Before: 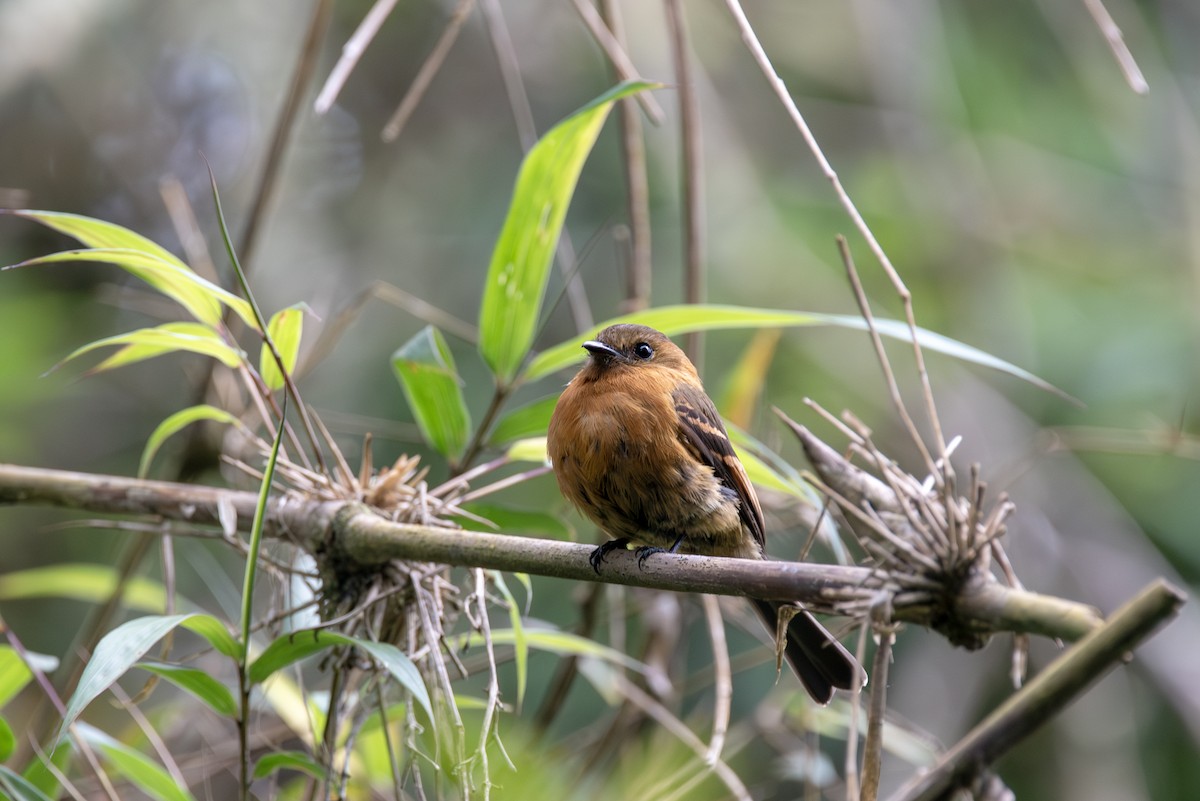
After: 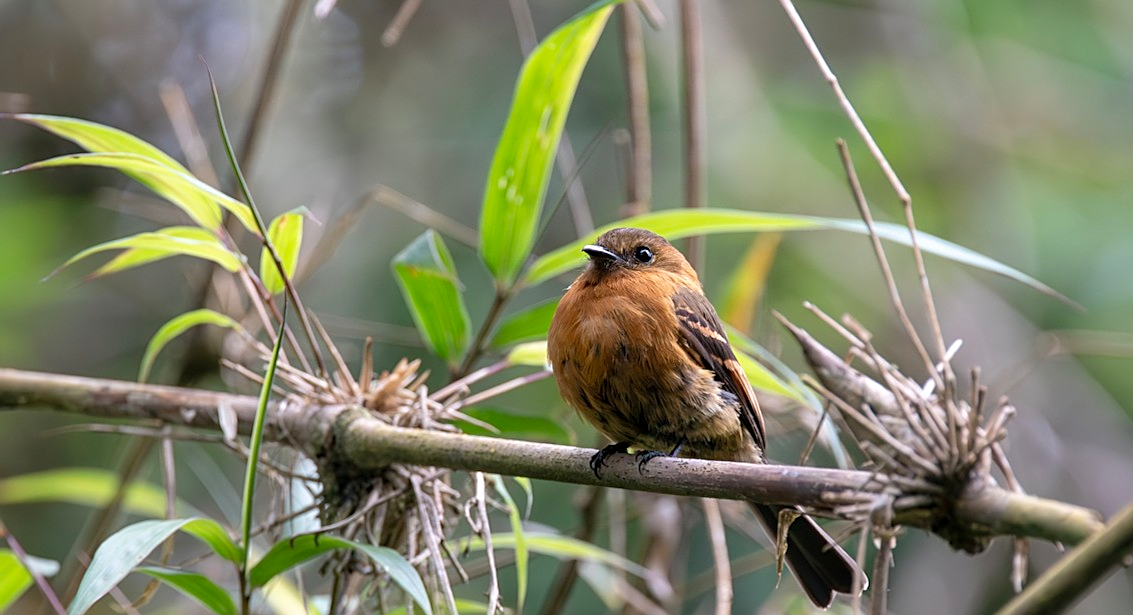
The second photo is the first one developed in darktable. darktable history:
sharpen: on, module defaults
crop and rotate: angle 0.037°, top 12.027%, right 5.616%, bottom 11.19%
